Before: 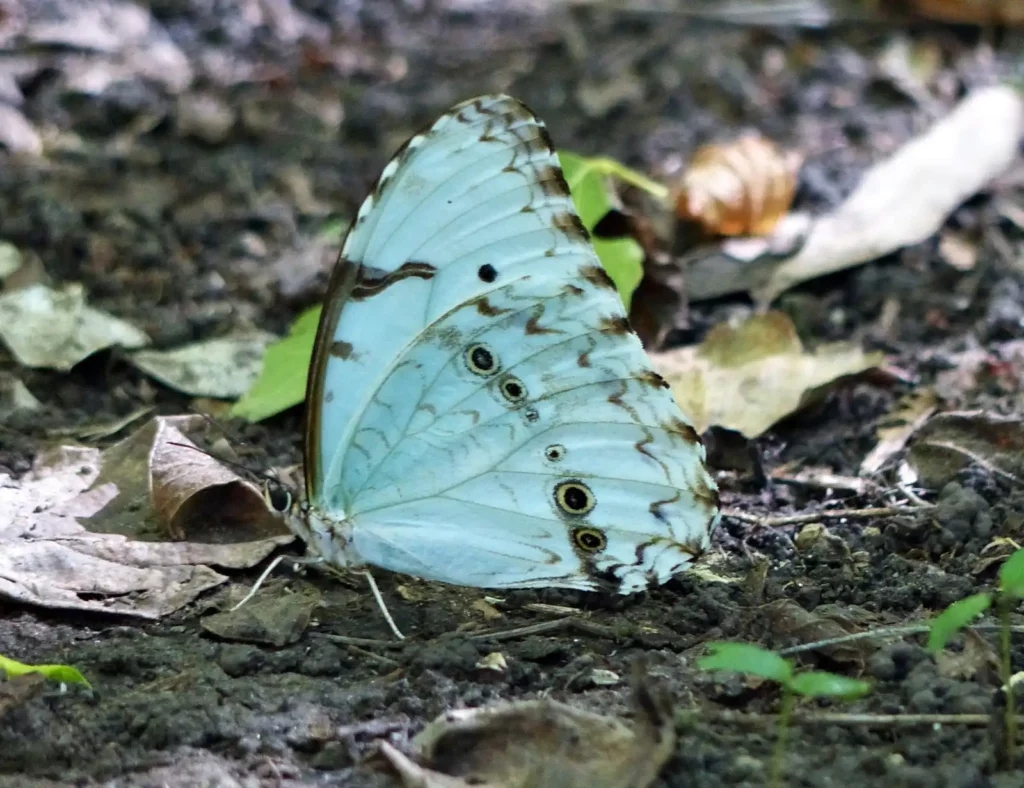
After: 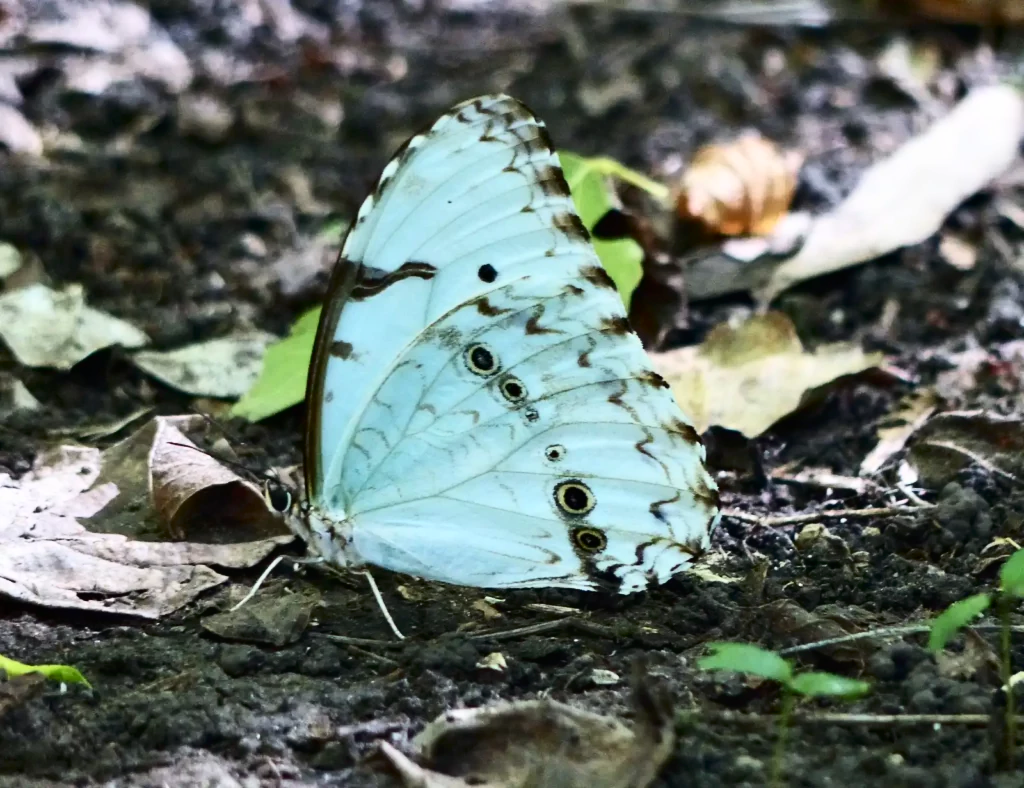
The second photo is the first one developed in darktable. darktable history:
contrast brightness saturation: contrast 0.284
local contrast: mode bilateral grid, contrast 100, coarseness 99, detail 89%, midtone range 0.2
